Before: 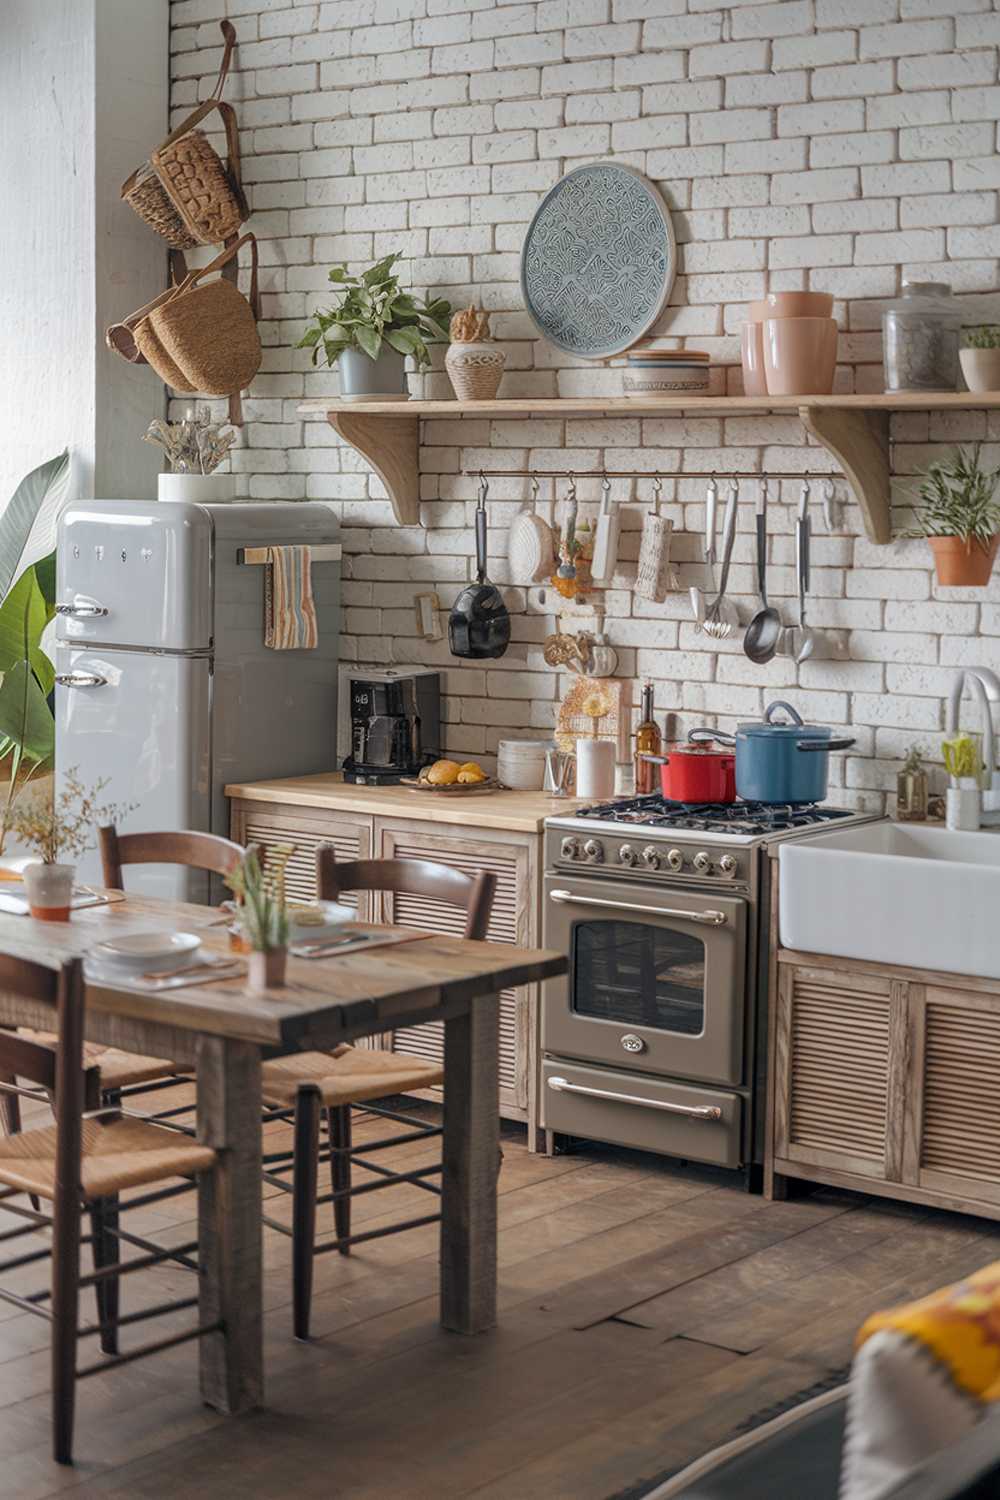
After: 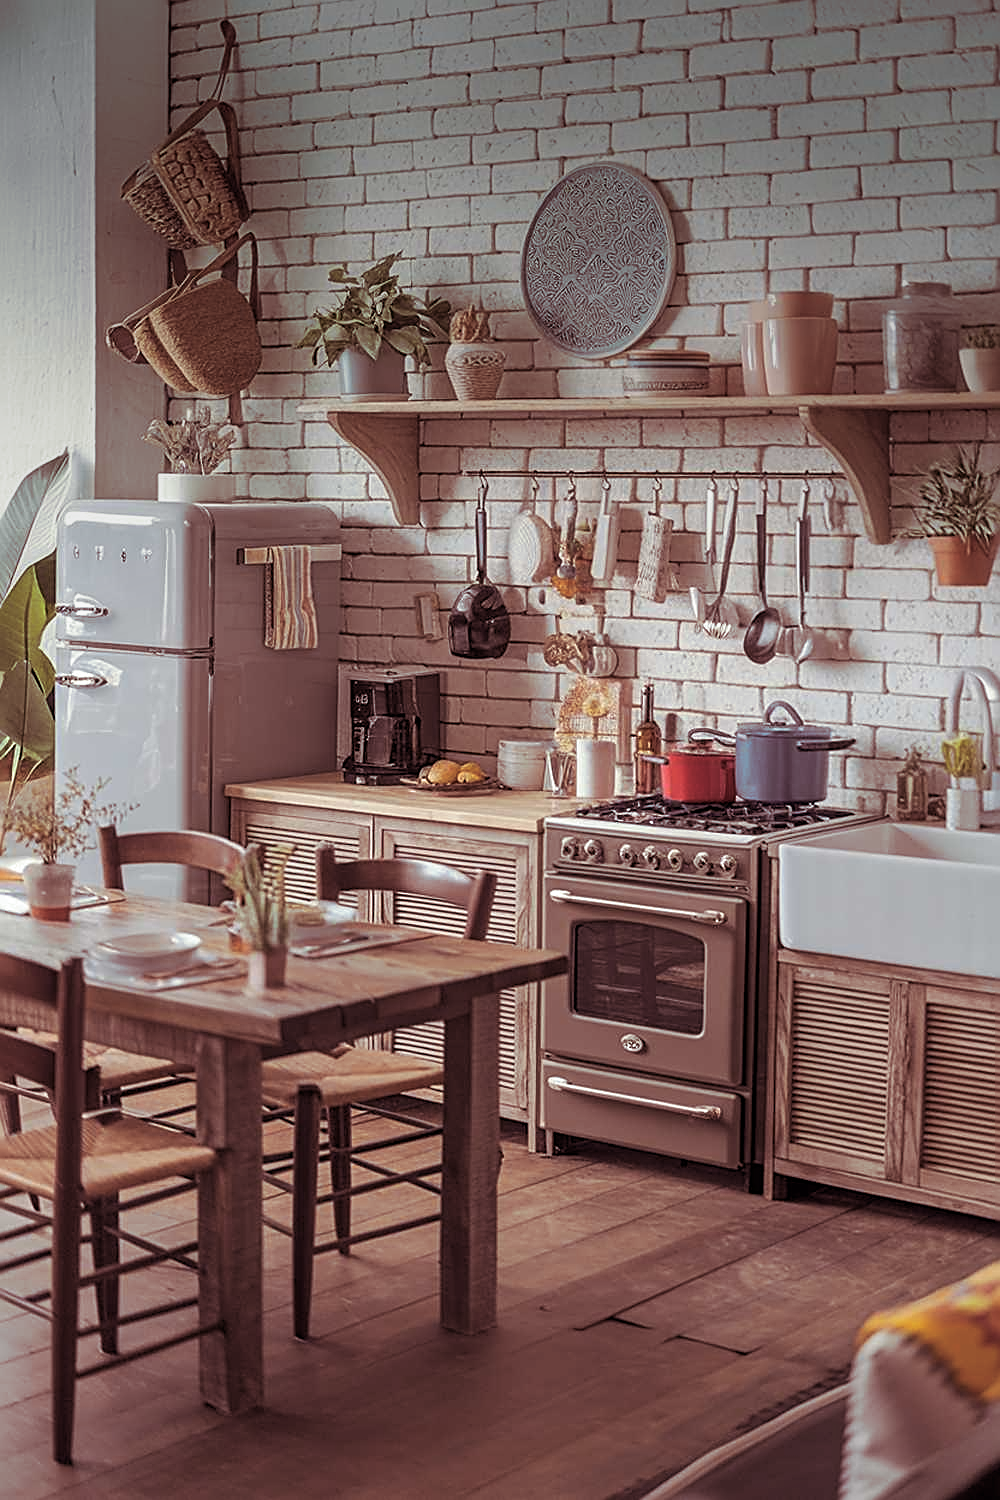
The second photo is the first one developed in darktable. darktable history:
sharpen: amount 0.75
split-toning: on, module defaults
vignetting: fall-off start 97.52%, fall-off radius 100%, brightness -0.574, saturation 0, center (-0.027, 0.404), width/height ratio 1.368, unbound false
